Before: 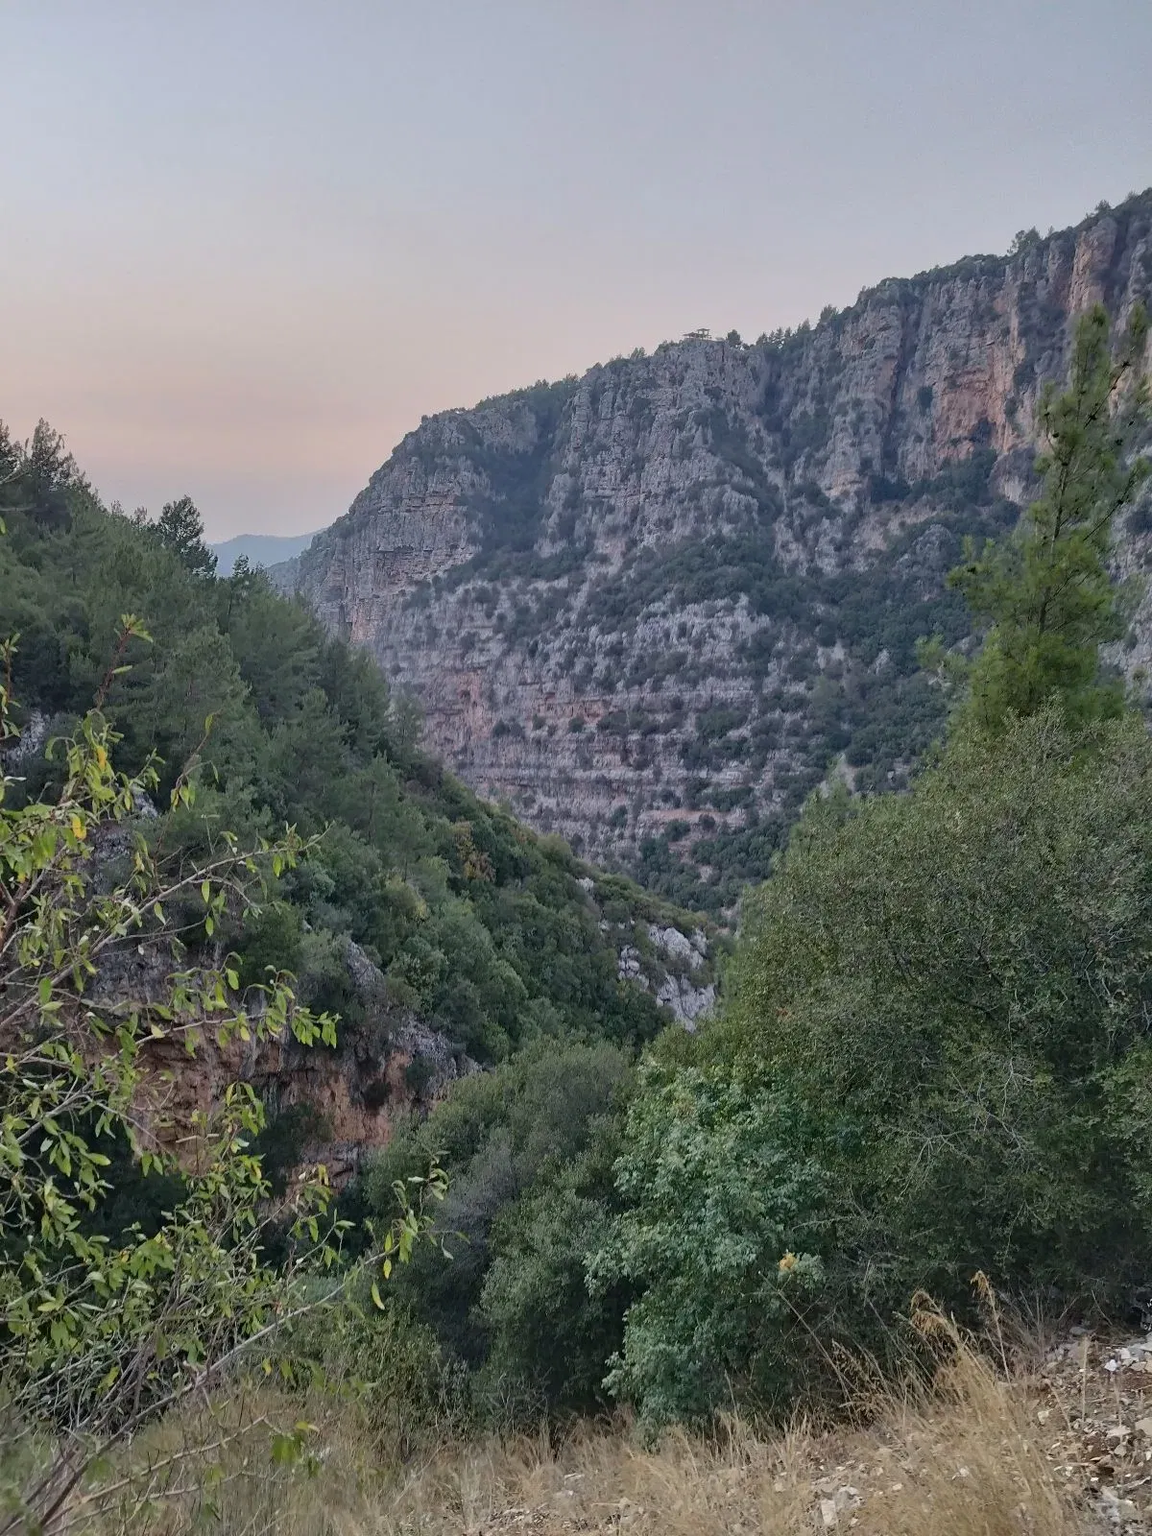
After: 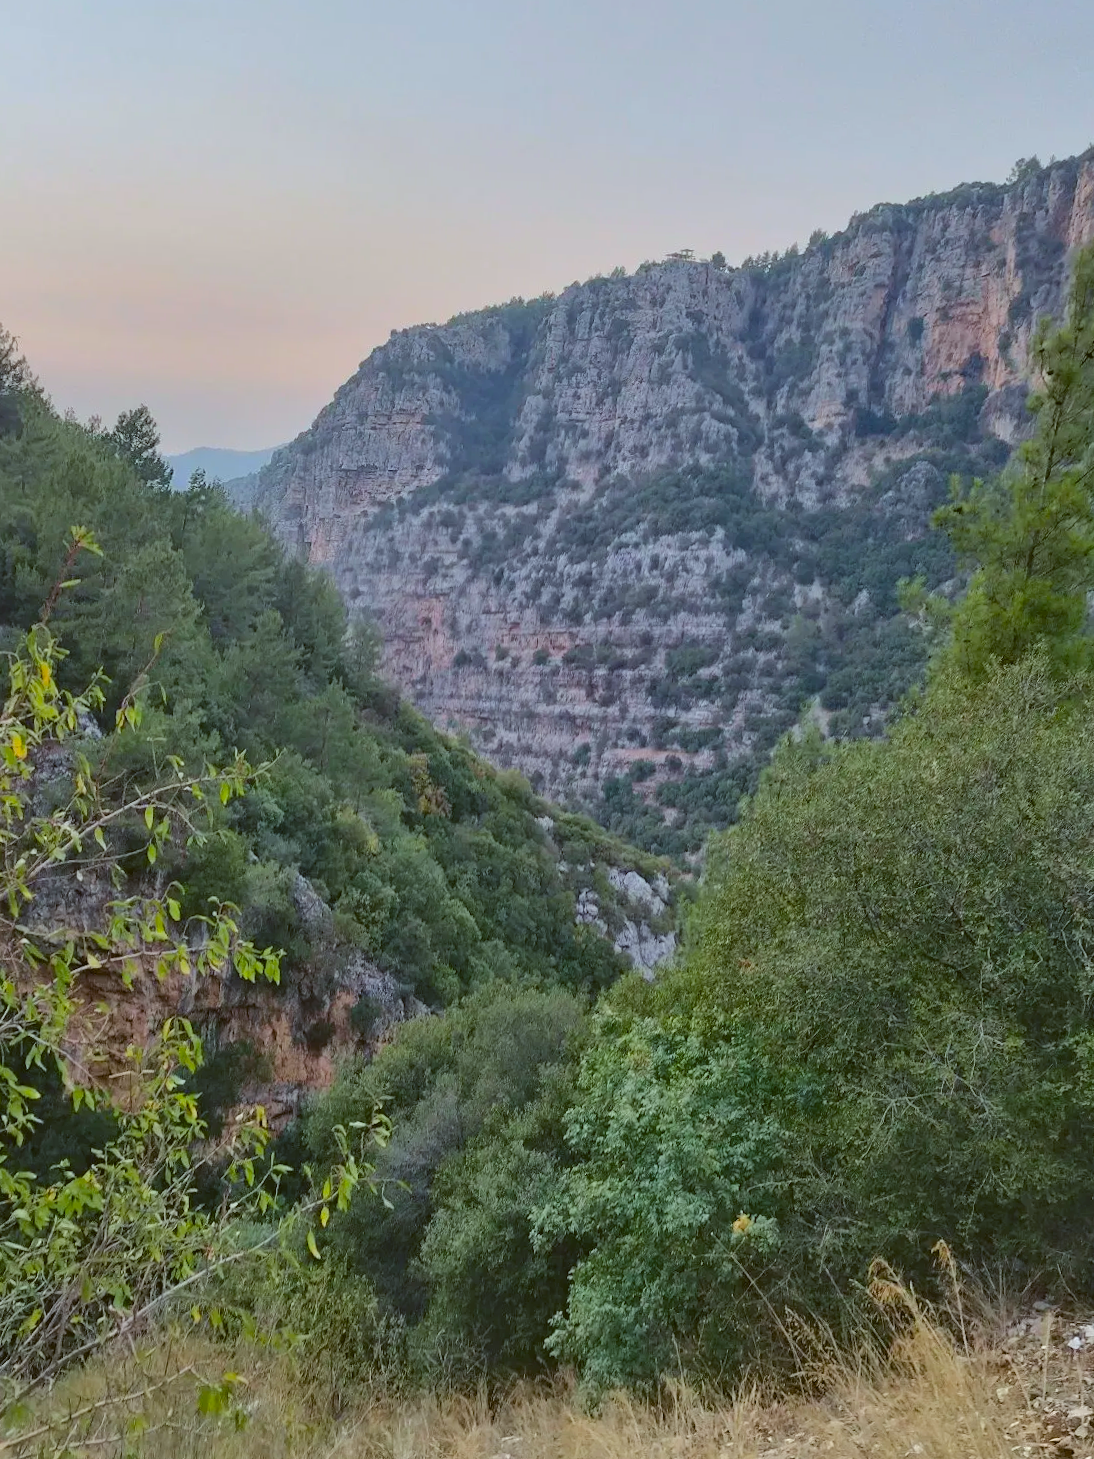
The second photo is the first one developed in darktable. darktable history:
color balance: lift [1.004, 1.002, 1.002, 0.998], gamma [1, 1.007, 1.002, 0.993], gain [1, 0.977, 1.013, 1.023], contrast -3.64%
color balance rgb: perceptual saturation grading › global saturation 25%, perceptual brilliance grading › mid-tones 10%, perceptual brilliance grading › shadows 15%, global vibrance 20%
crop and rotate: angle -1.96°, left 3.097%, top 4.154%, right 1.586%, bottom 0.529%
